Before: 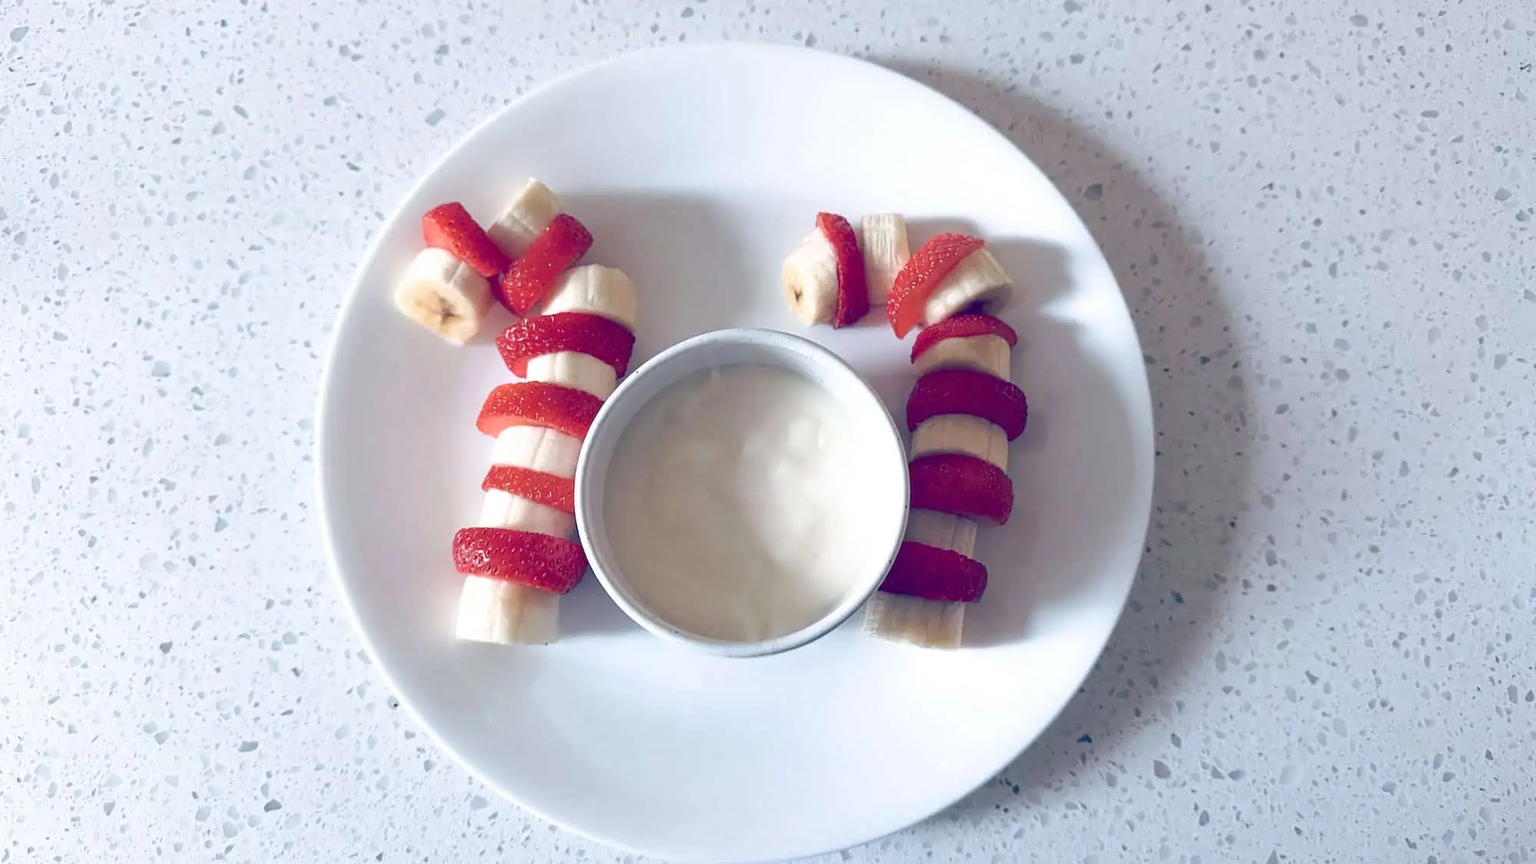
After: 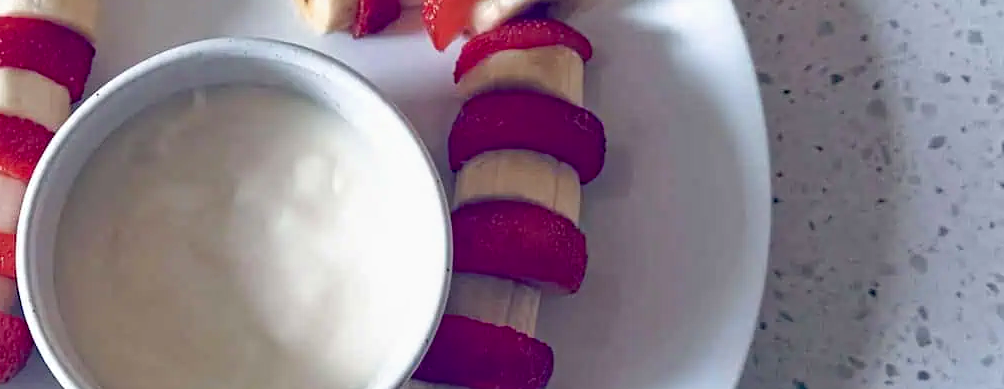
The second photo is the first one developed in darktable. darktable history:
exposure: exposure -0.072 EV, compensate highlight preservation false
crop: left 36.607%, top 34.735%, right 13.146%, bottom 30.611%
contrast equalizer: octaves 7, y [[0.515 ×6], [0.507 ×6], [0.425 ×6], [0 ×6], [0 ×6]]
haze removal: strength 0.25, distance 0.25, compatibility mode true, adaptive false
